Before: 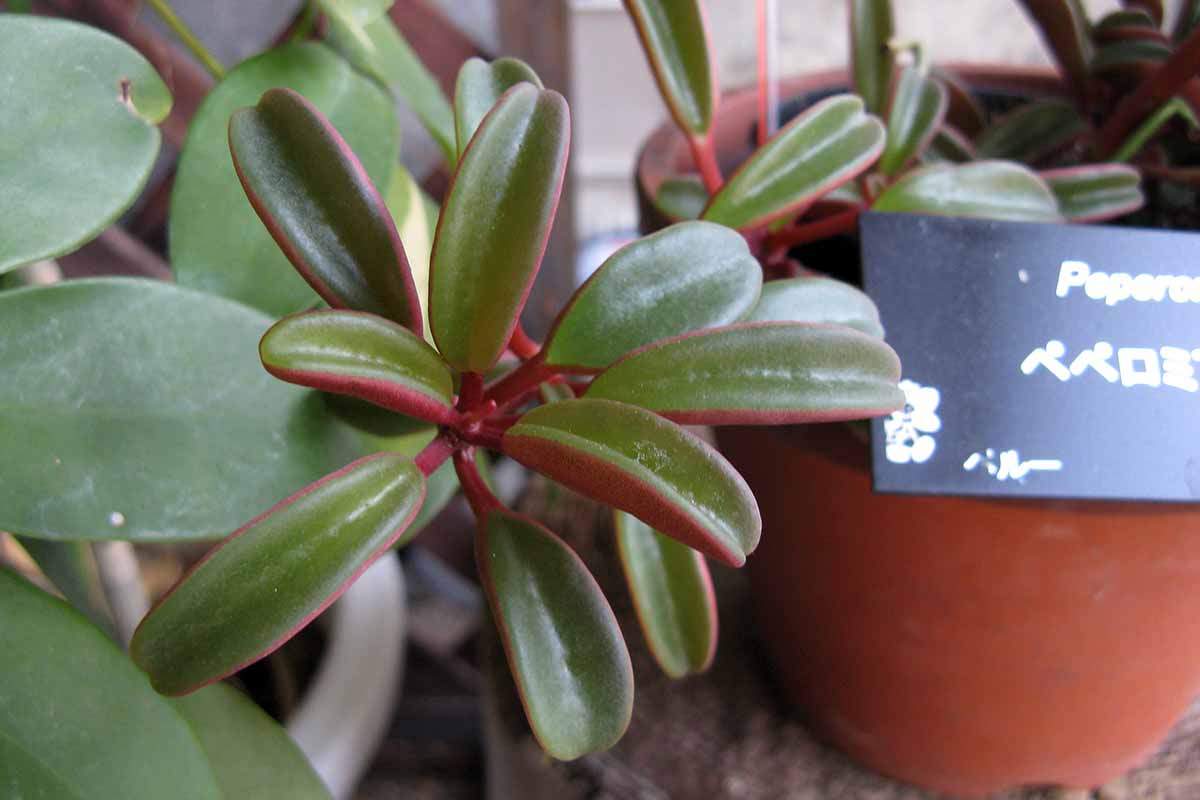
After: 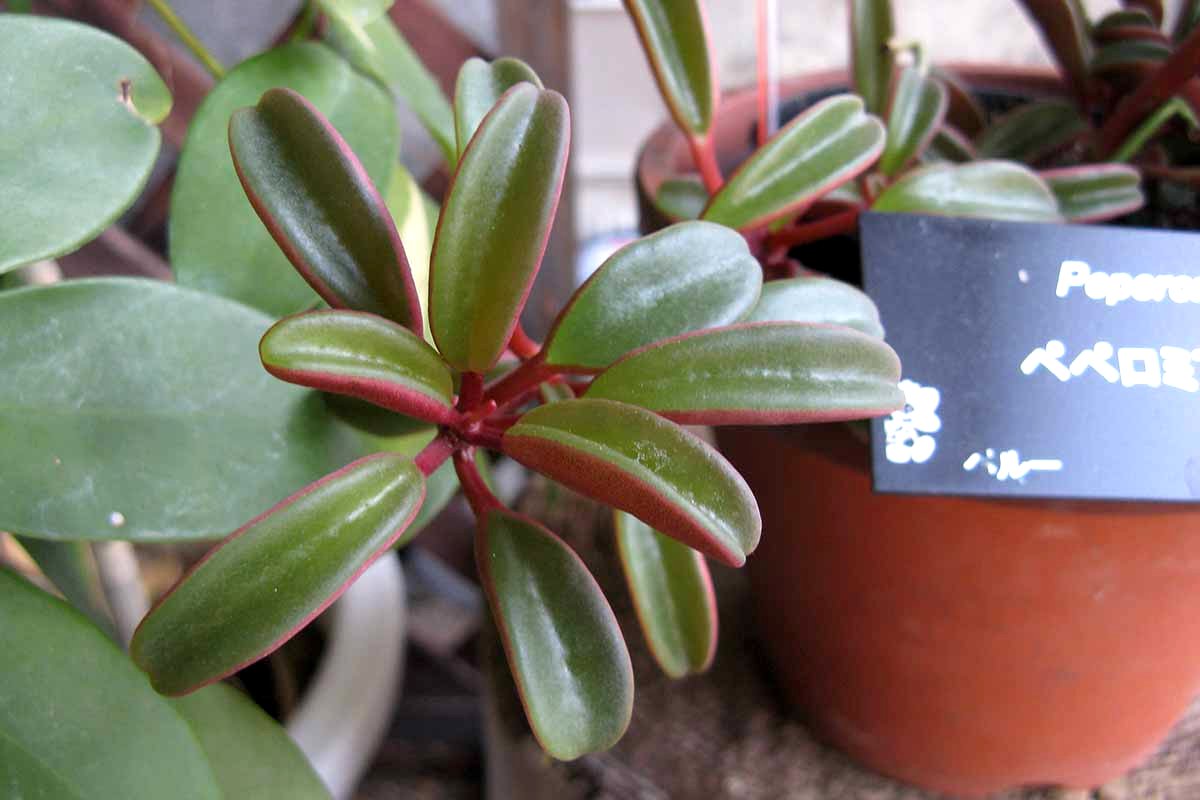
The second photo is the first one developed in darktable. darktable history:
exposure: black level correction 0.001, exposure 0.297 EV, compensate highlight preservation false
